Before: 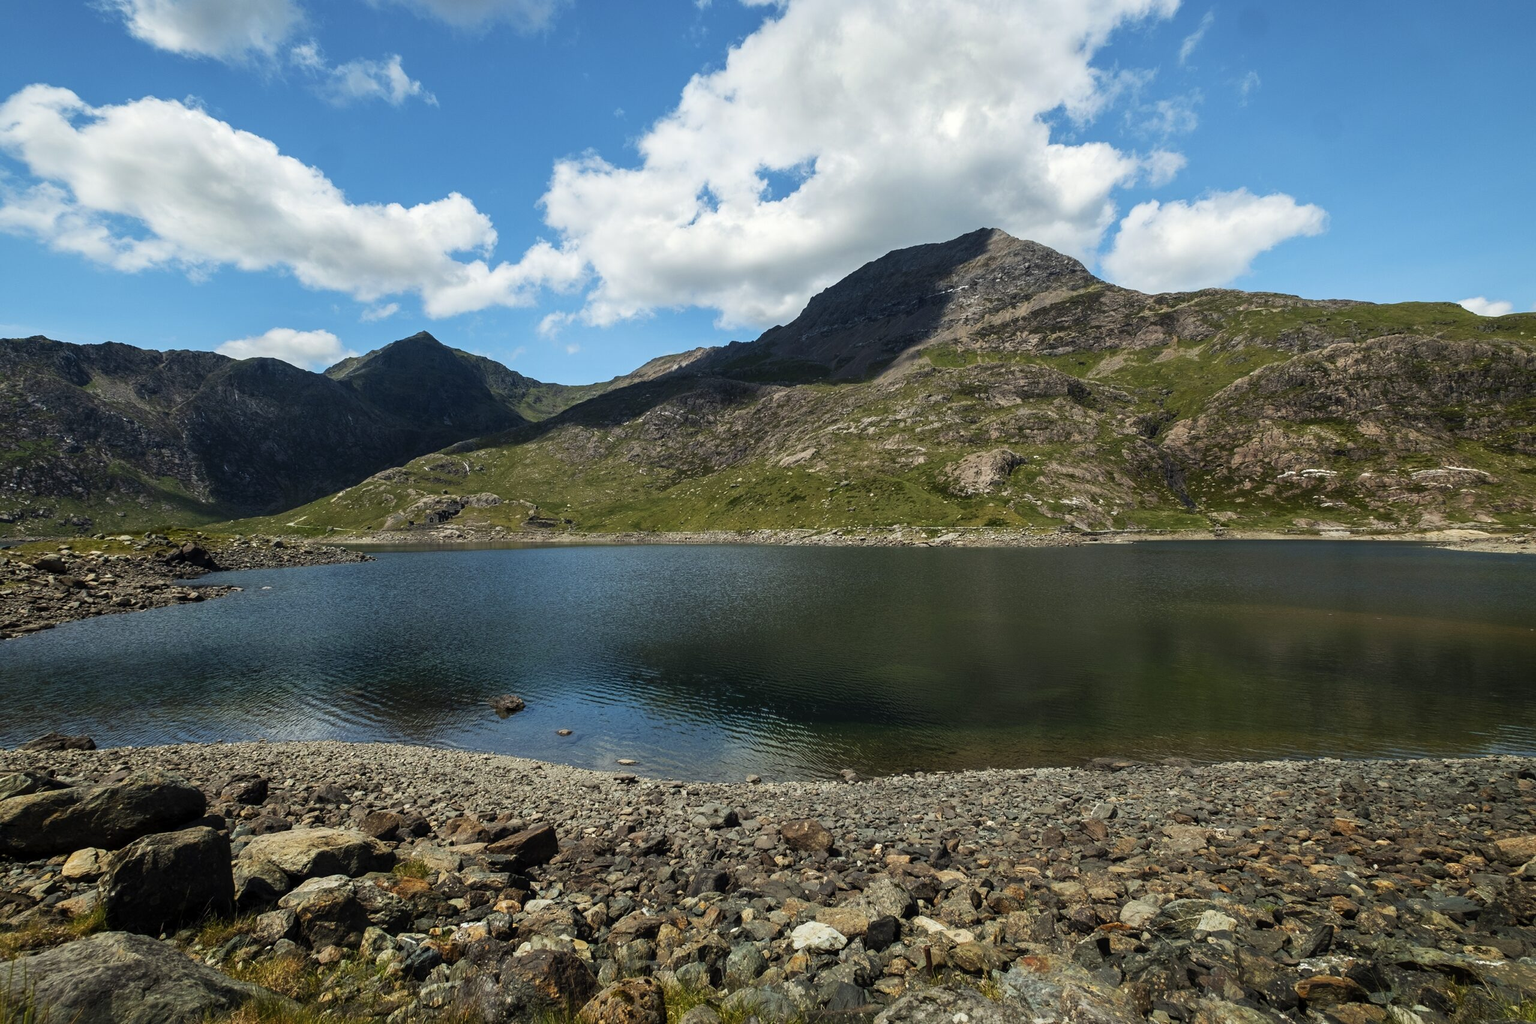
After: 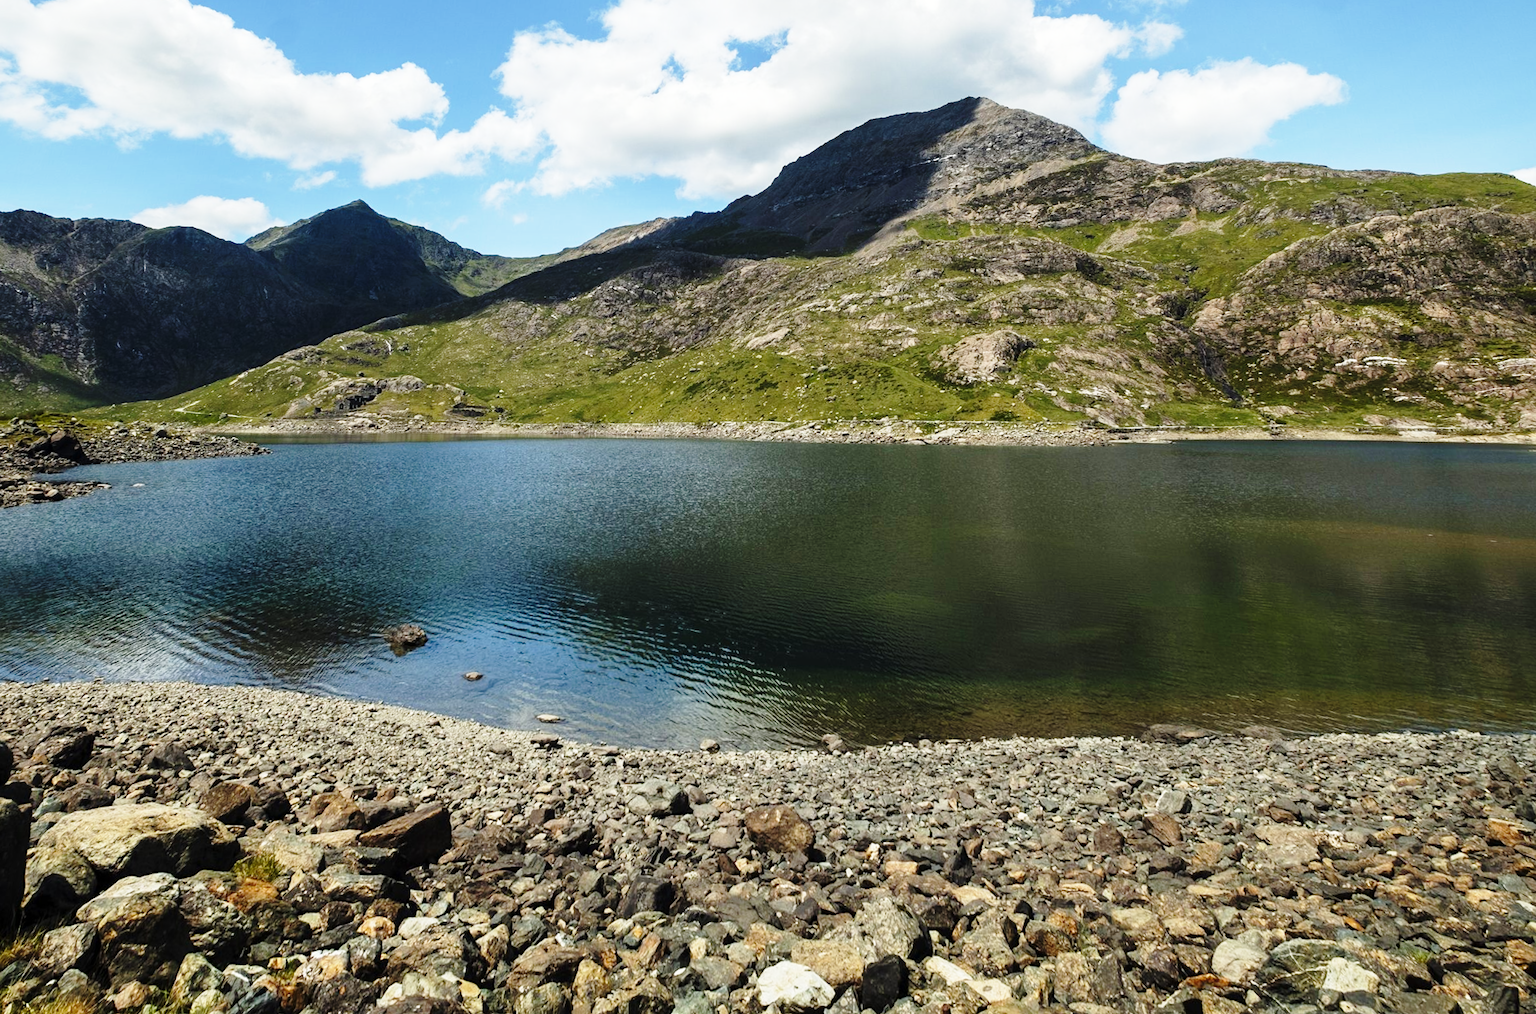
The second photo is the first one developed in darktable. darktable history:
crop: top 7.625%, bottom 8.027%
base curve: curves: ch0 [(0, 0) (0.028, 0.03) (0.121, 0.232) (0.46, 0.748) (0.859, 0.968) (1, 1)], preserve colors none
rotate and perspective: rotation 0.72°, lens shift (vertical) -0.352, lens shift (horizontal) -0.051, crop left 0.152, crop right 0.859, crop top 0.019, crop bottom 0.964
